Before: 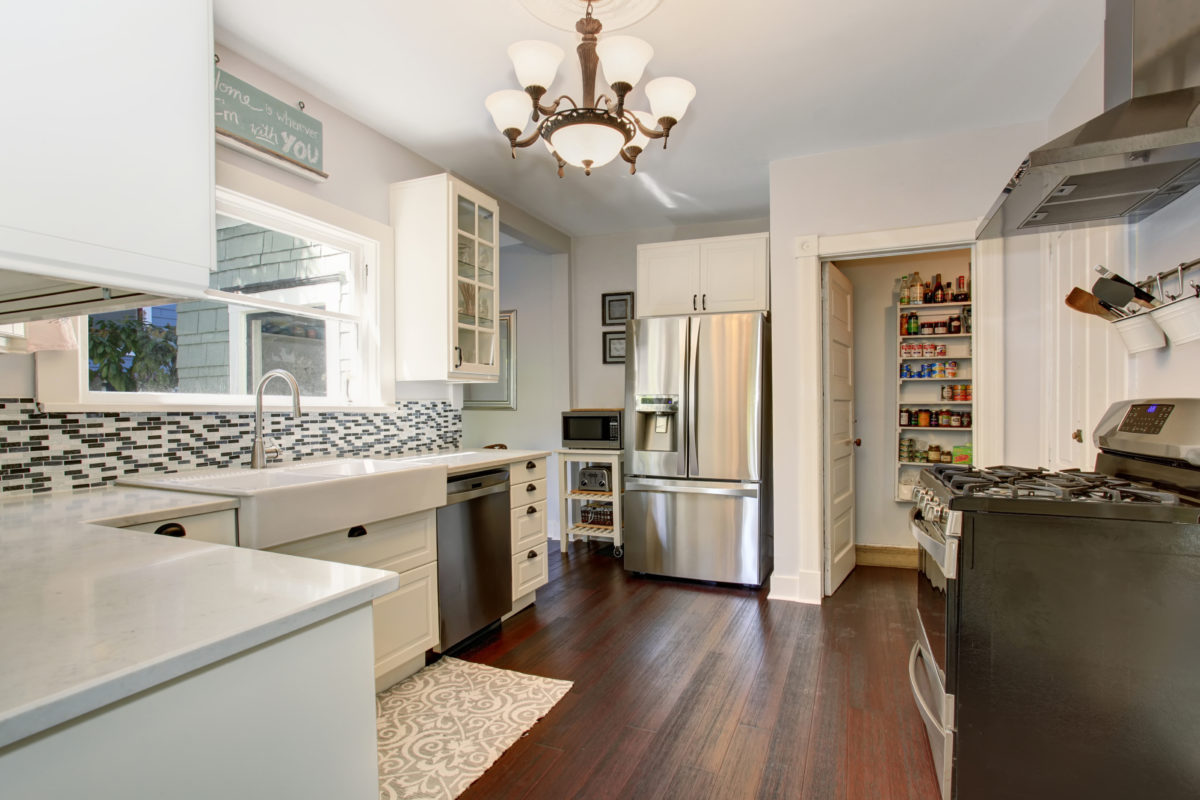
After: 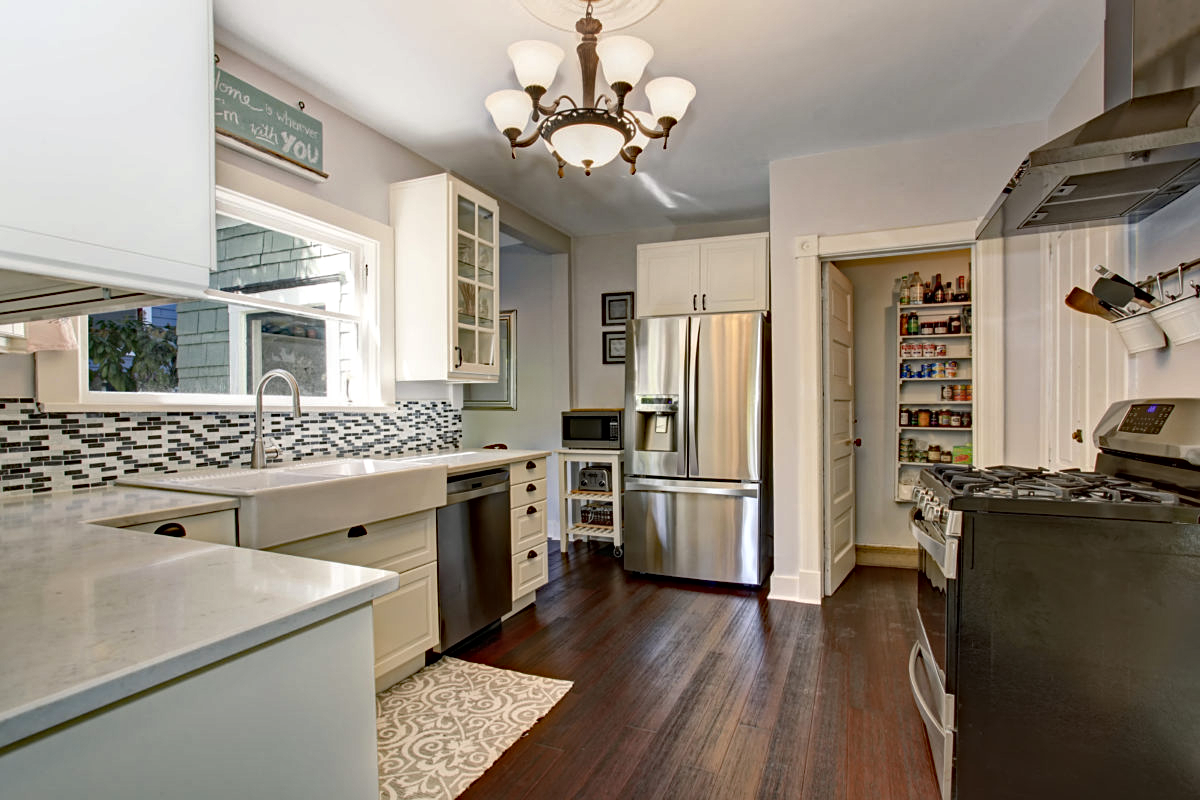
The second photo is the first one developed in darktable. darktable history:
sharpen: amount 0.2
haze removal: strength 0.5, distance 0.43, compatibility mode true, adaptive false
contrast brightness saturation: contrast 0.06, brightness -0.01, saturation -0.23
